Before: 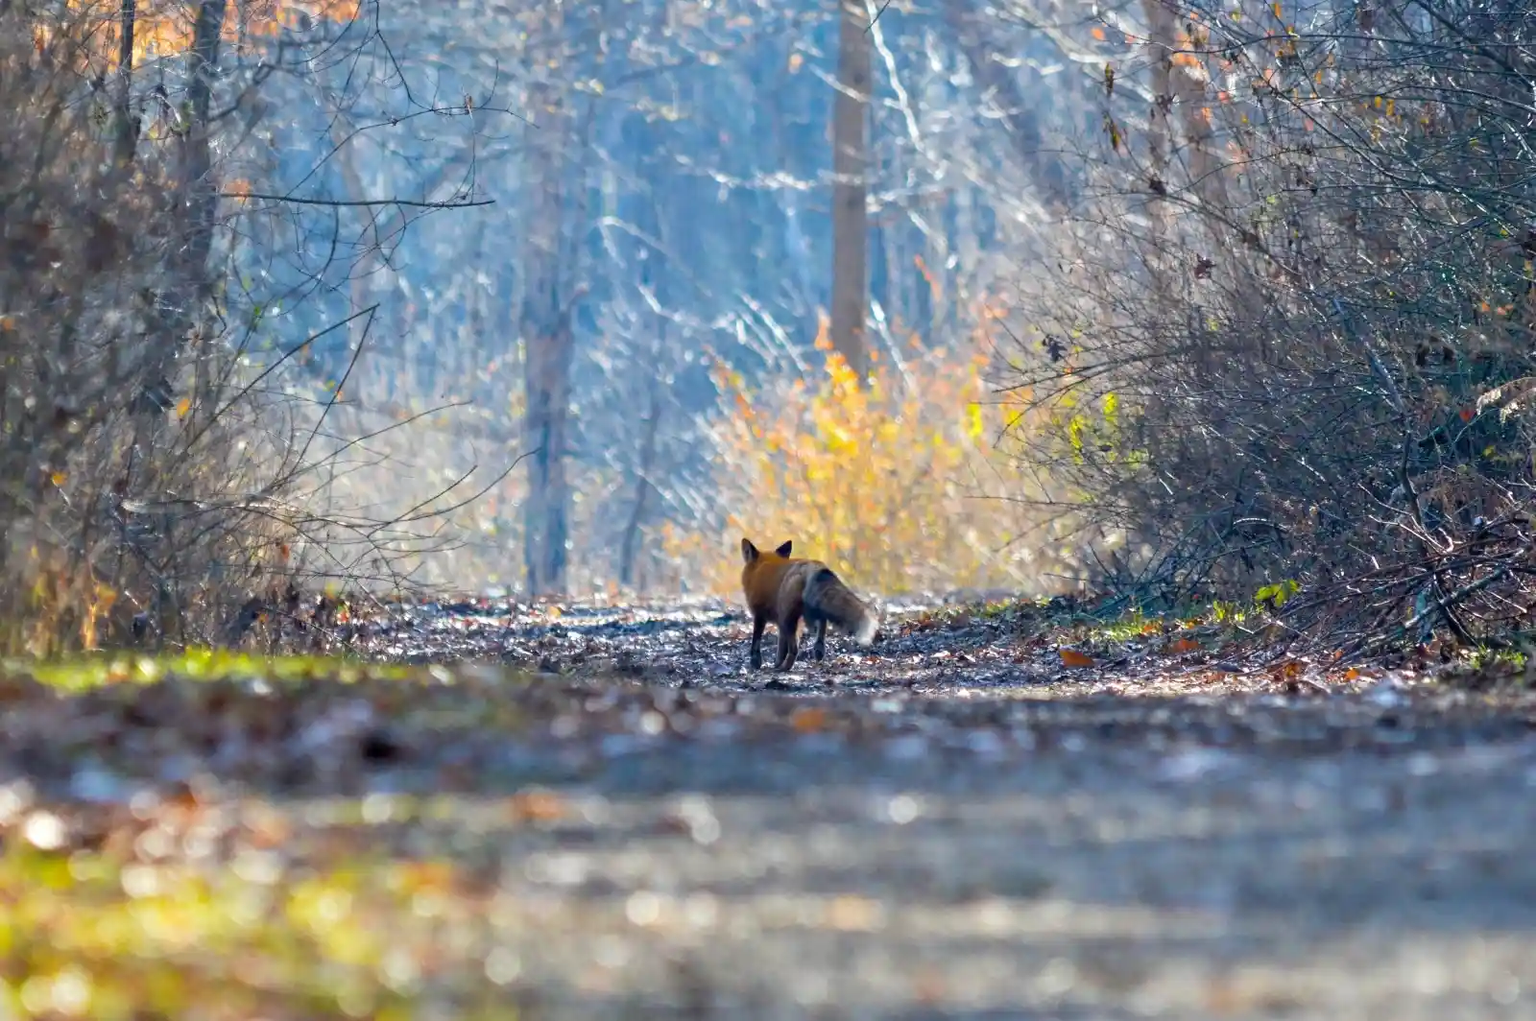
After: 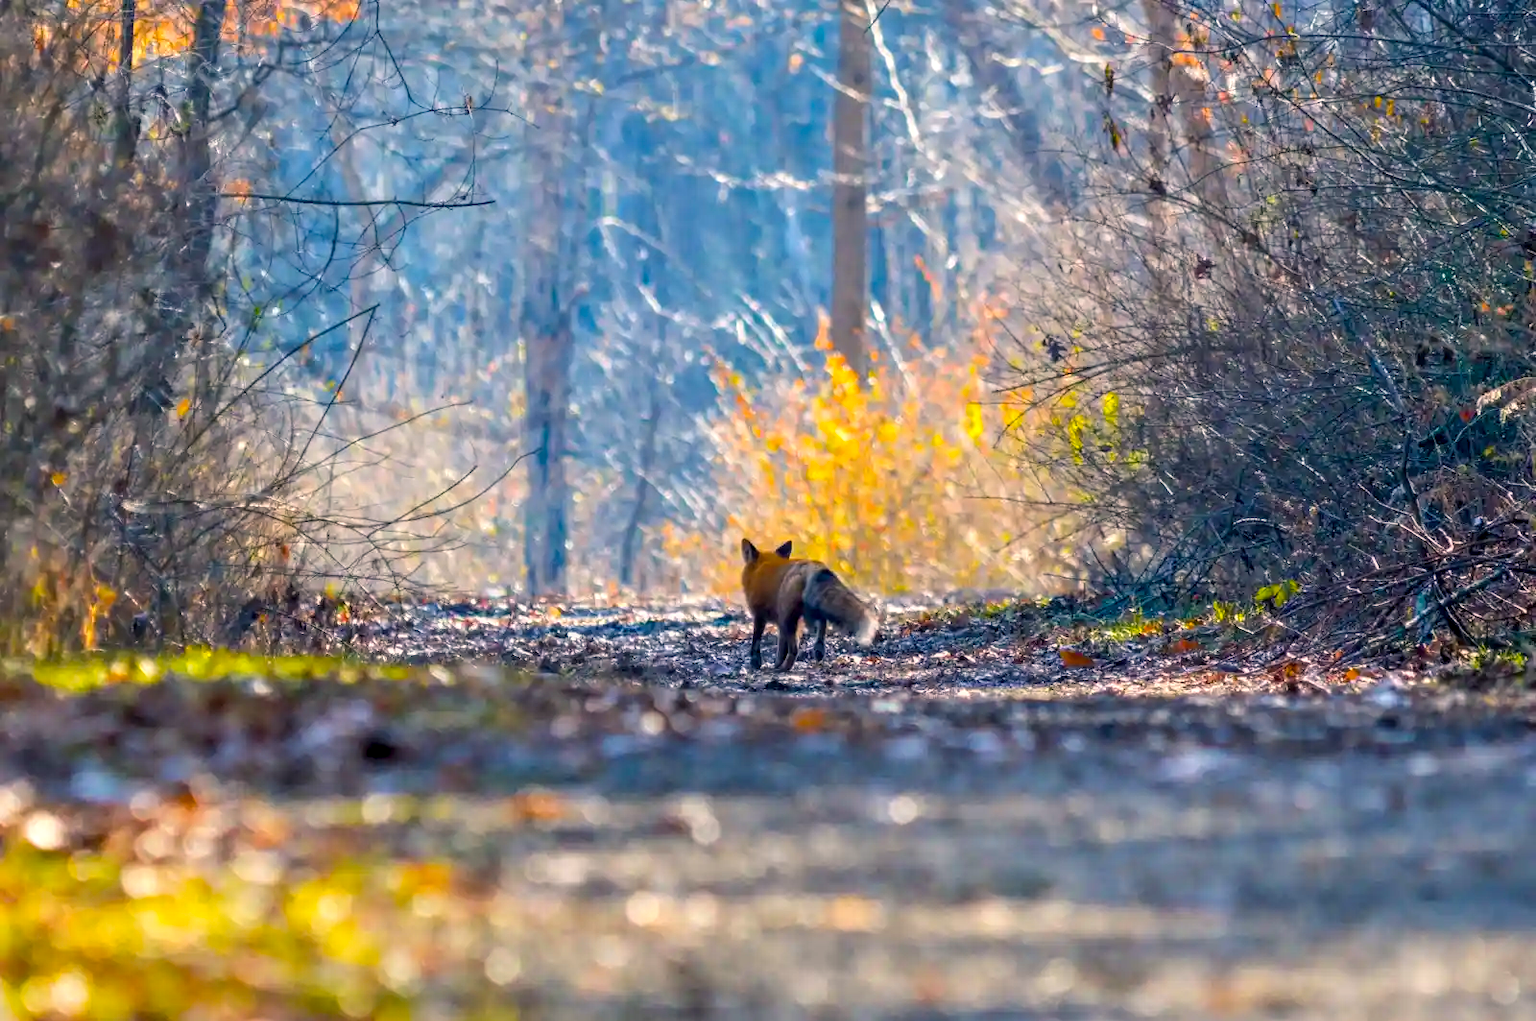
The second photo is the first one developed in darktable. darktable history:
color balance rgb: shadows lift › luminance -9.054%, highlights gain › chroma 3.009%, highlights gain › hue 54.32°, perceptual saturation grading › global saturation 30.659%, global vibrance 20%
local contrast: on, module defaults
